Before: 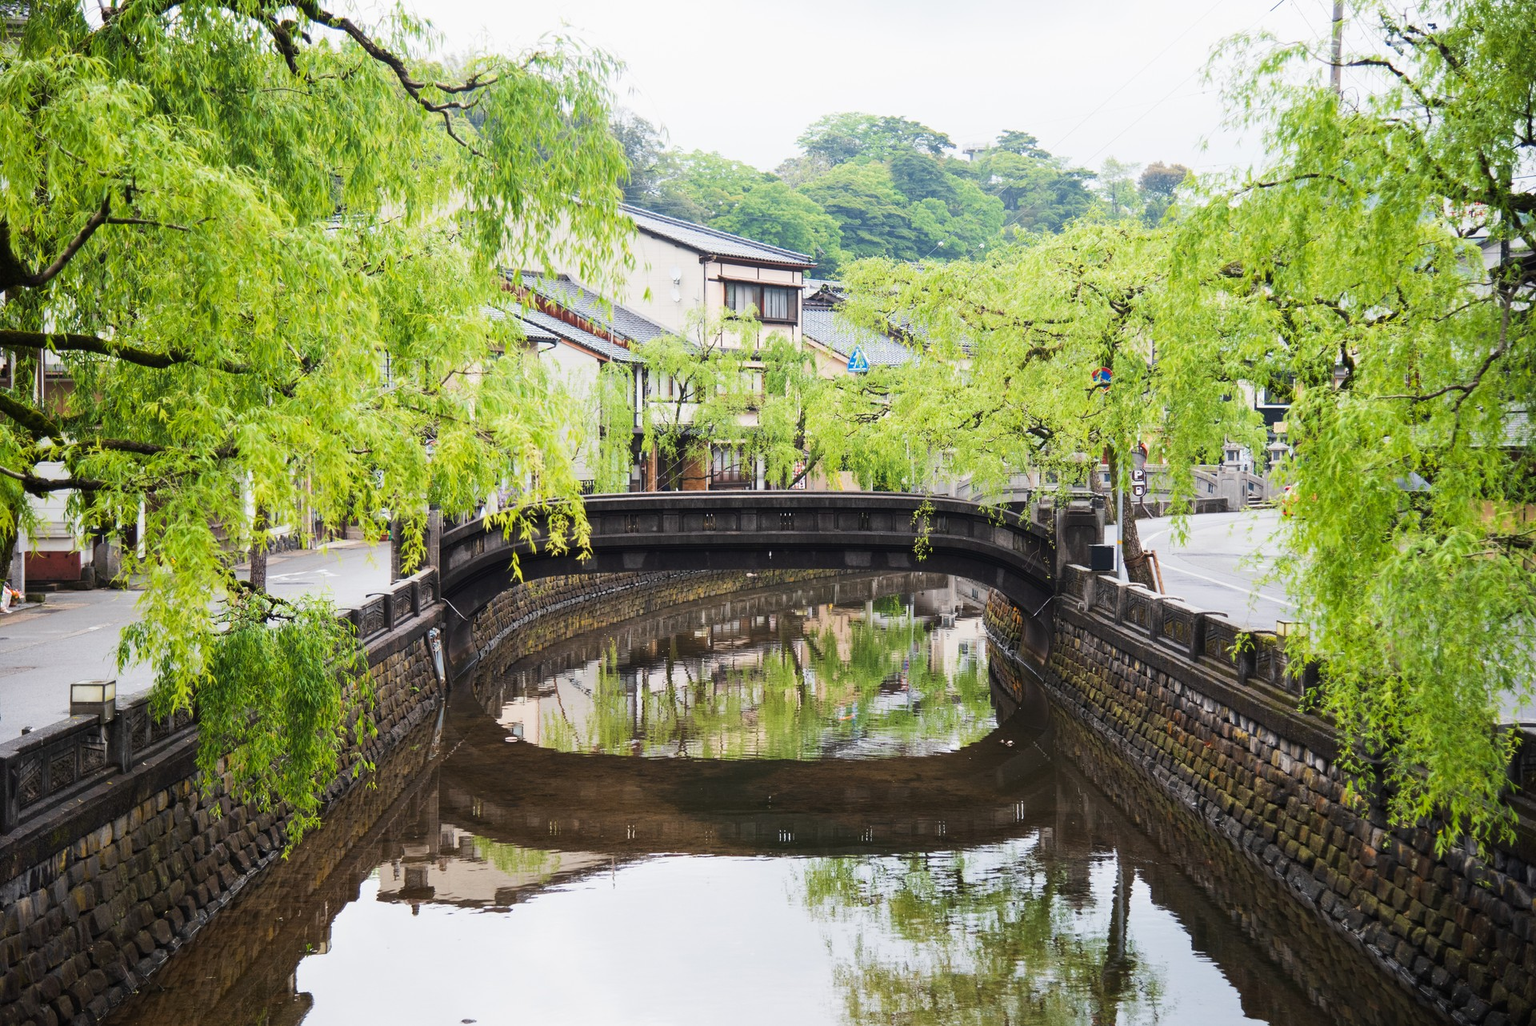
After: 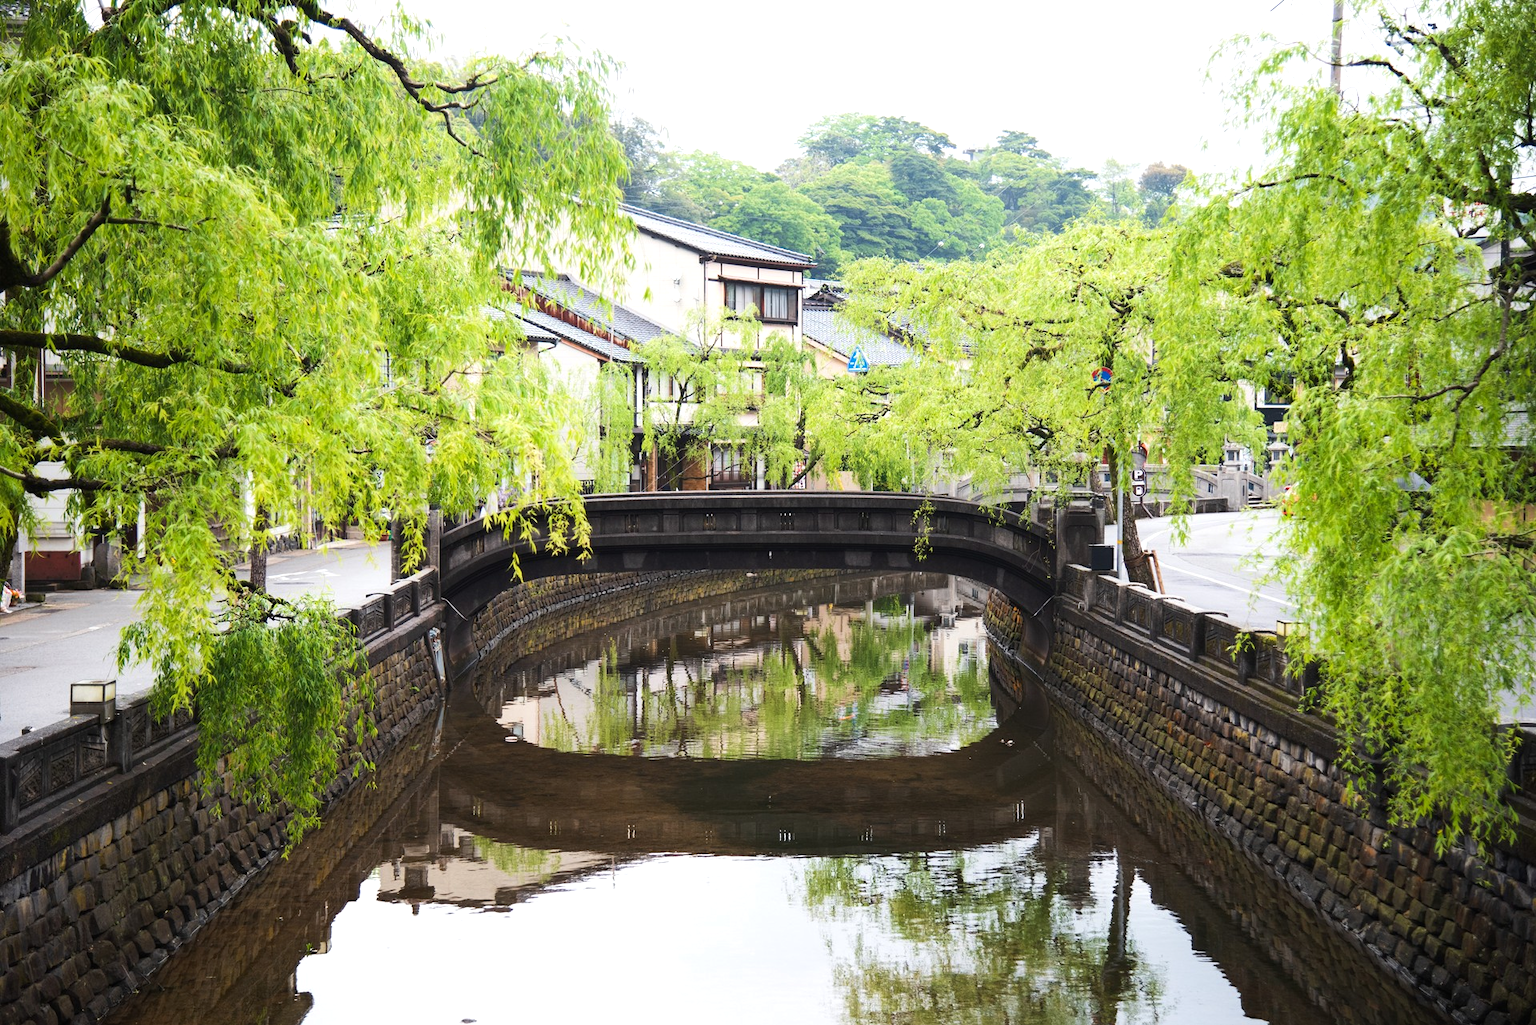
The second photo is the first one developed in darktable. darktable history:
tone equalizer: -8 EV -0.001 EV, -7 EV 0.001 EV, -6 EV -0.005 EV, -5 EV -0.009 EV, -4 EV -0.087 EV, -3 EV -0.22 EV, -2 EV -0.263 EV, -1 EV 0.088 EV, +0 EV 0.333 EV
